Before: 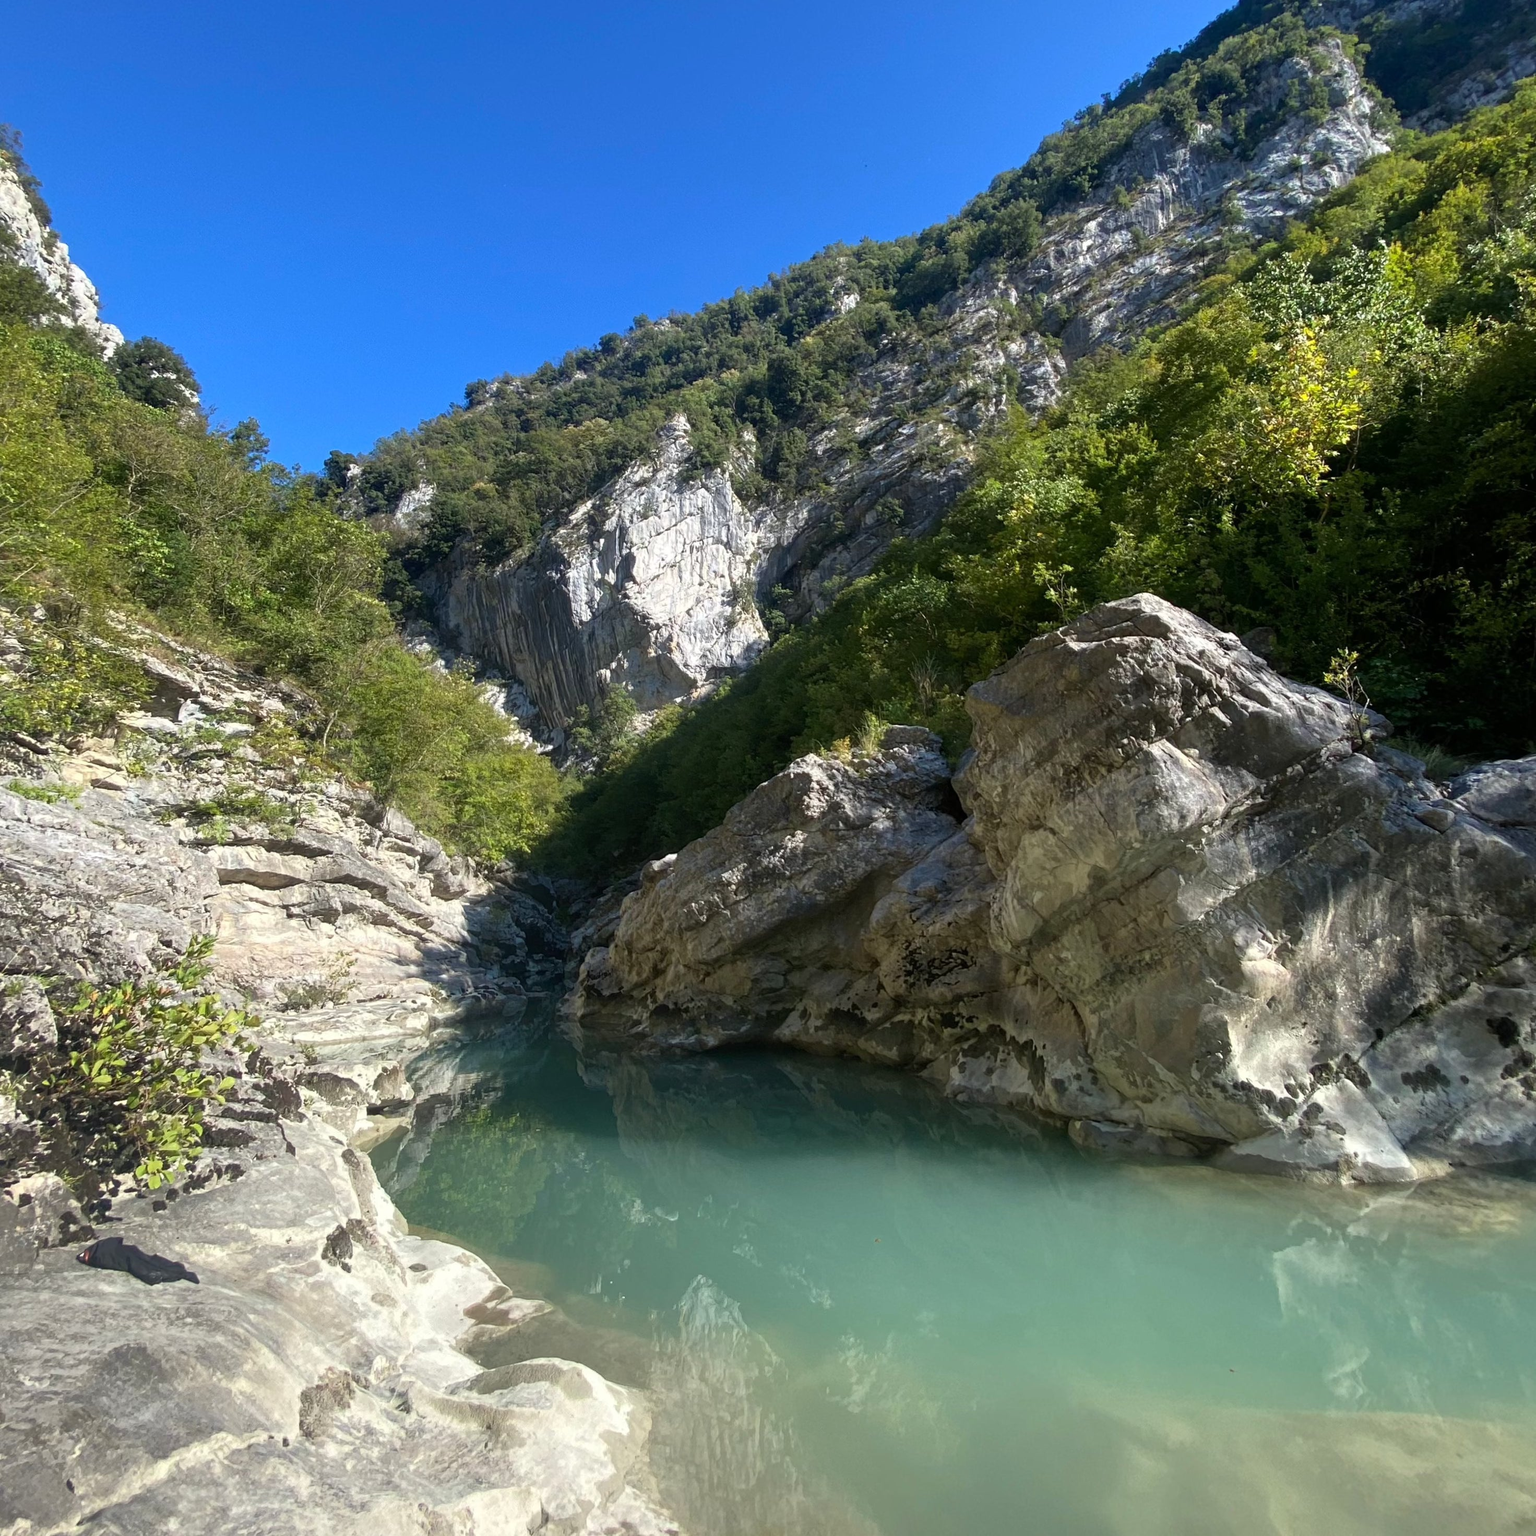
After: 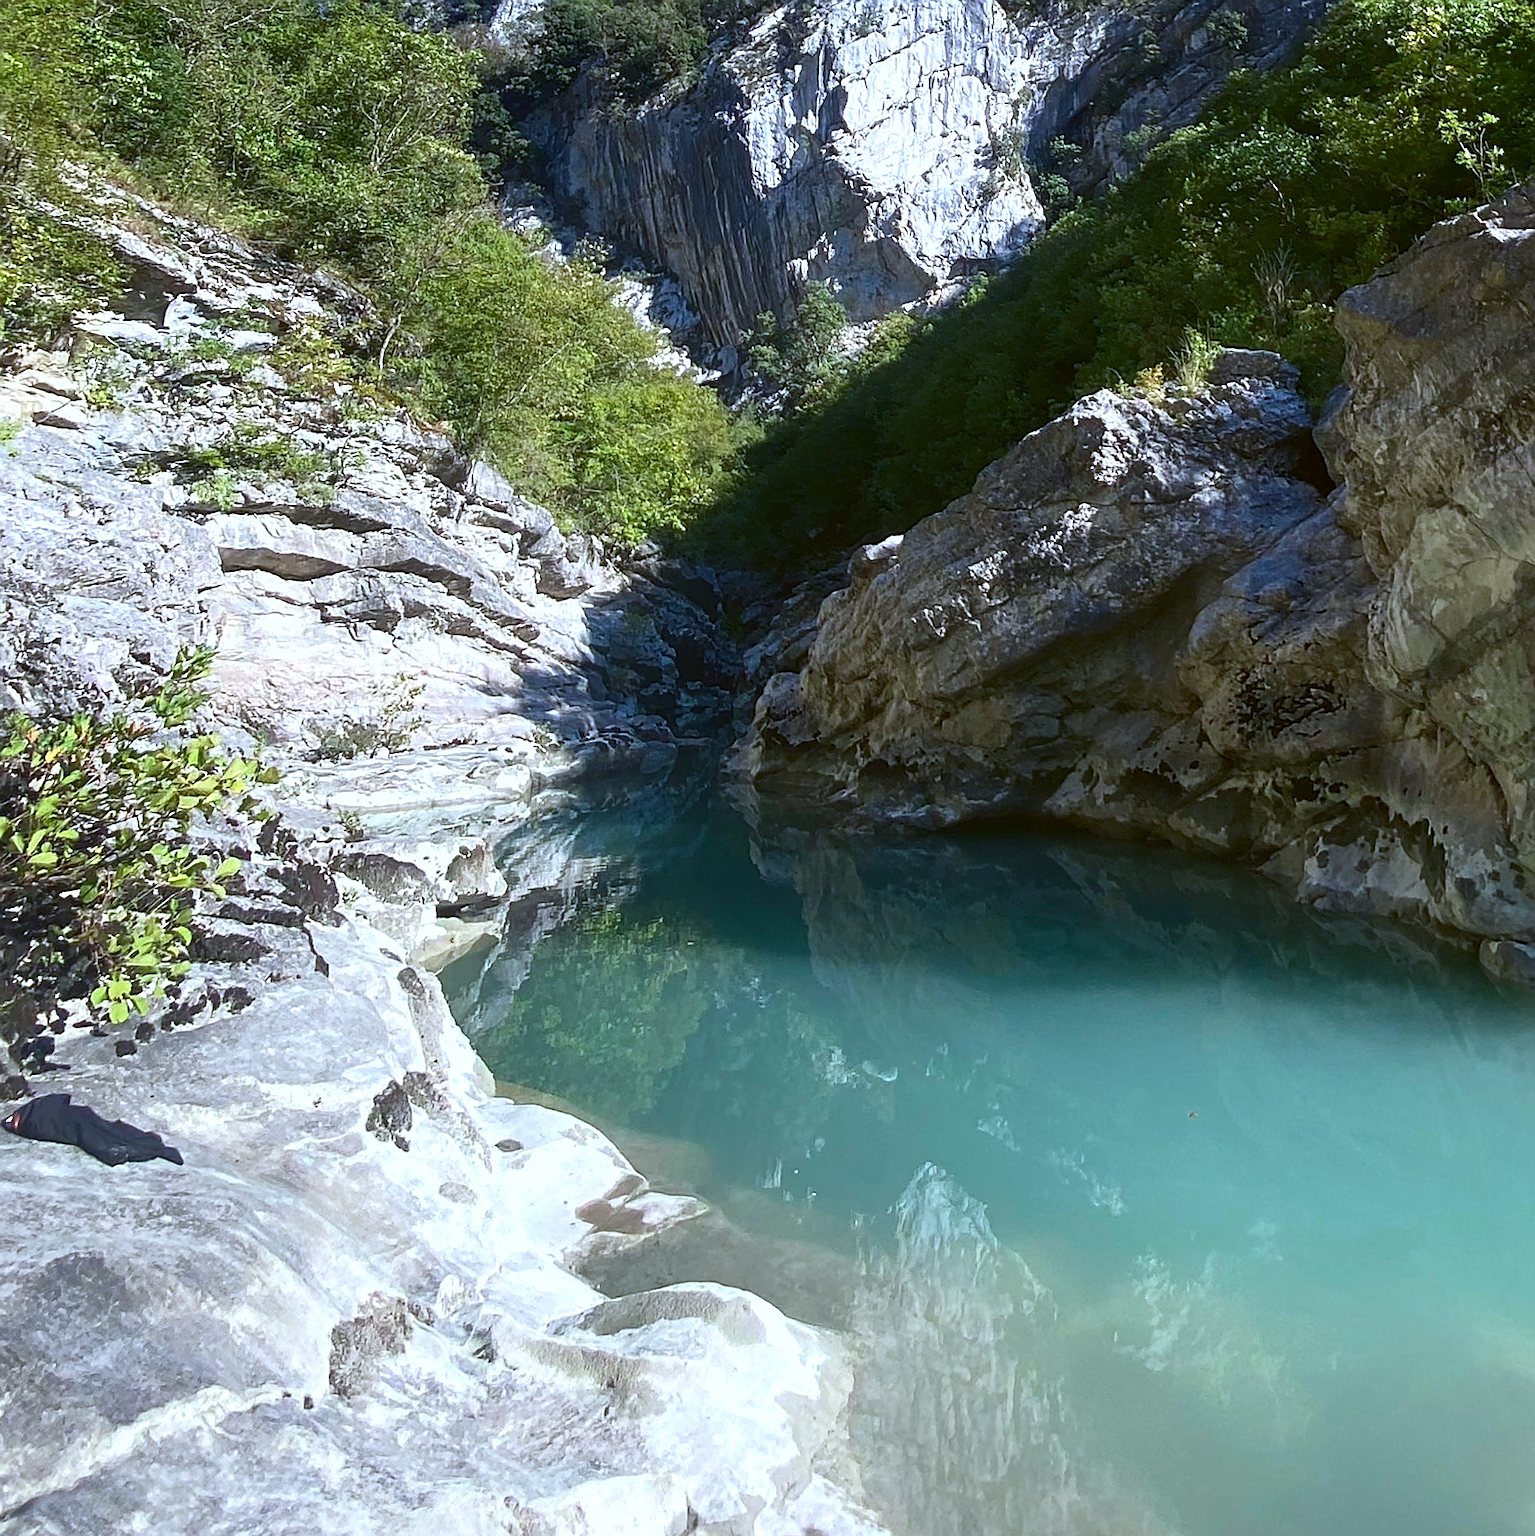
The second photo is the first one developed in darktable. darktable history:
color balance: lift [1.004, 1.002, 1.002, 0.998], gamma [1, 1.007, 1.002, 0.993], gain [1, 0.977, 1.013, 1.023], contrast -3.64%
color calibration: illuminant custom, x 0.373, y 0.388, temperature 4269.97 K
contrast brightness saturation: contrast 0.13, brightness -0.05, saturation 0.16
crop and rotate: angle -0.82°, left 3.85%, top 31.828%, right 27.992%
sharpen: radius 1.4, amount 1.25, threshold 0.7
exposure: exposure 0.29 EV, compensate highlight preservation false
